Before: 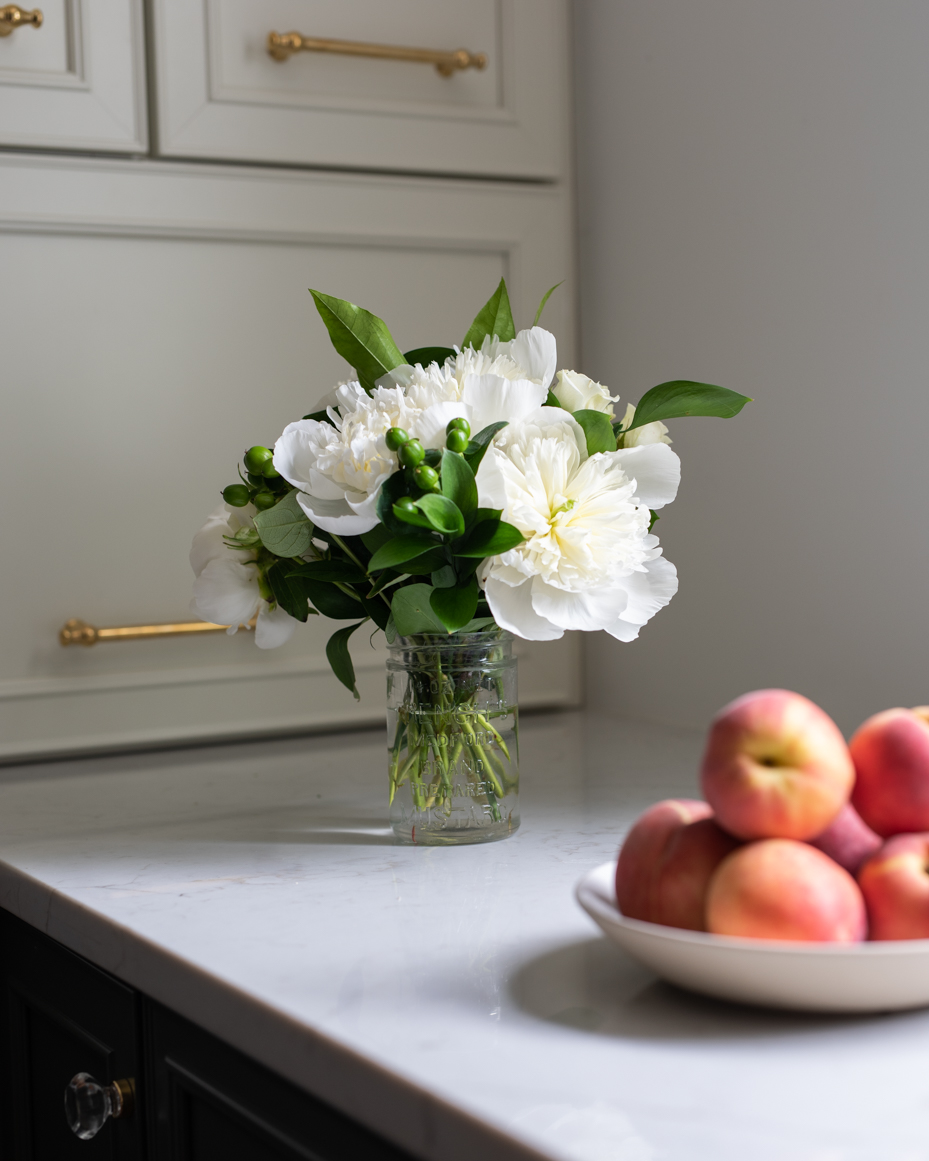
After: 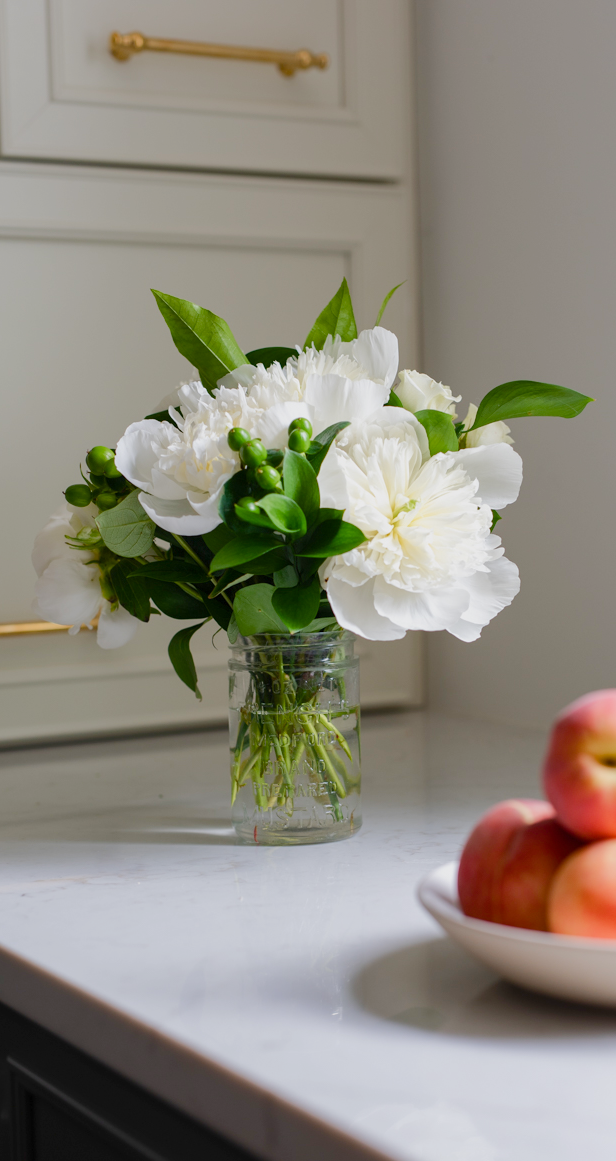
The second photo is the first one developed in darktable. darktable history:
color balance rgb: perceptual saturation grading › global saturation 25.871%, perceptual saturation grading › highlights -50.487%, perceptual saturation grading › shadows 30.094%, perceptual brilliance grading › mid-tones 10.292%, perceptual brilliance grading › shadows 15.747%, contrast -10.618%
crop: left 17.074%, right 16.585%
